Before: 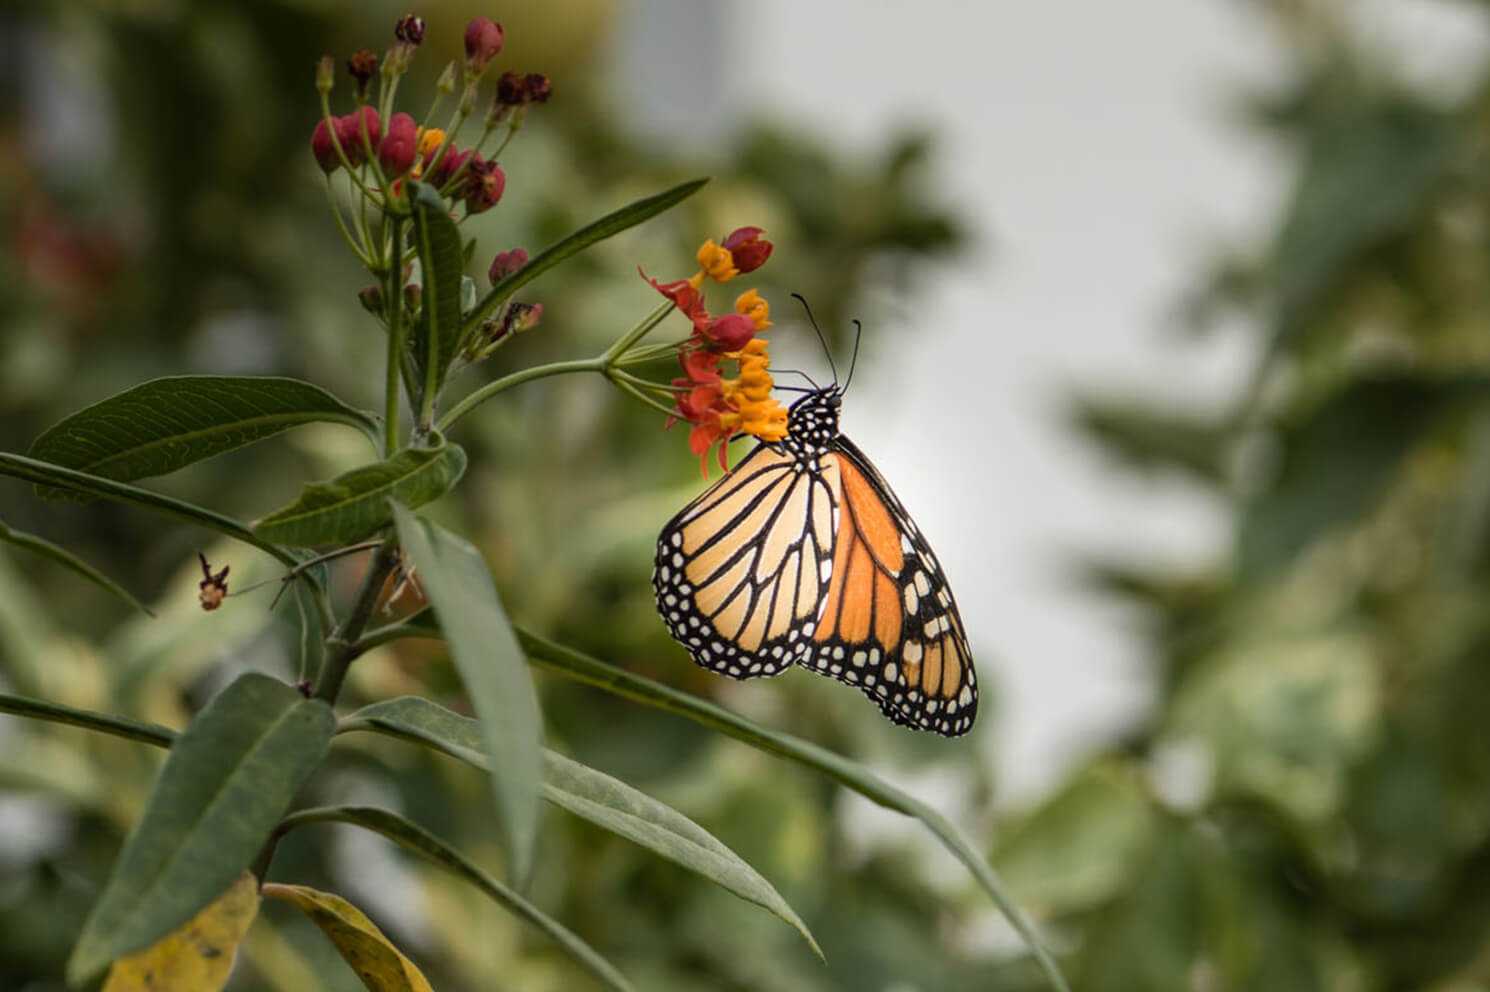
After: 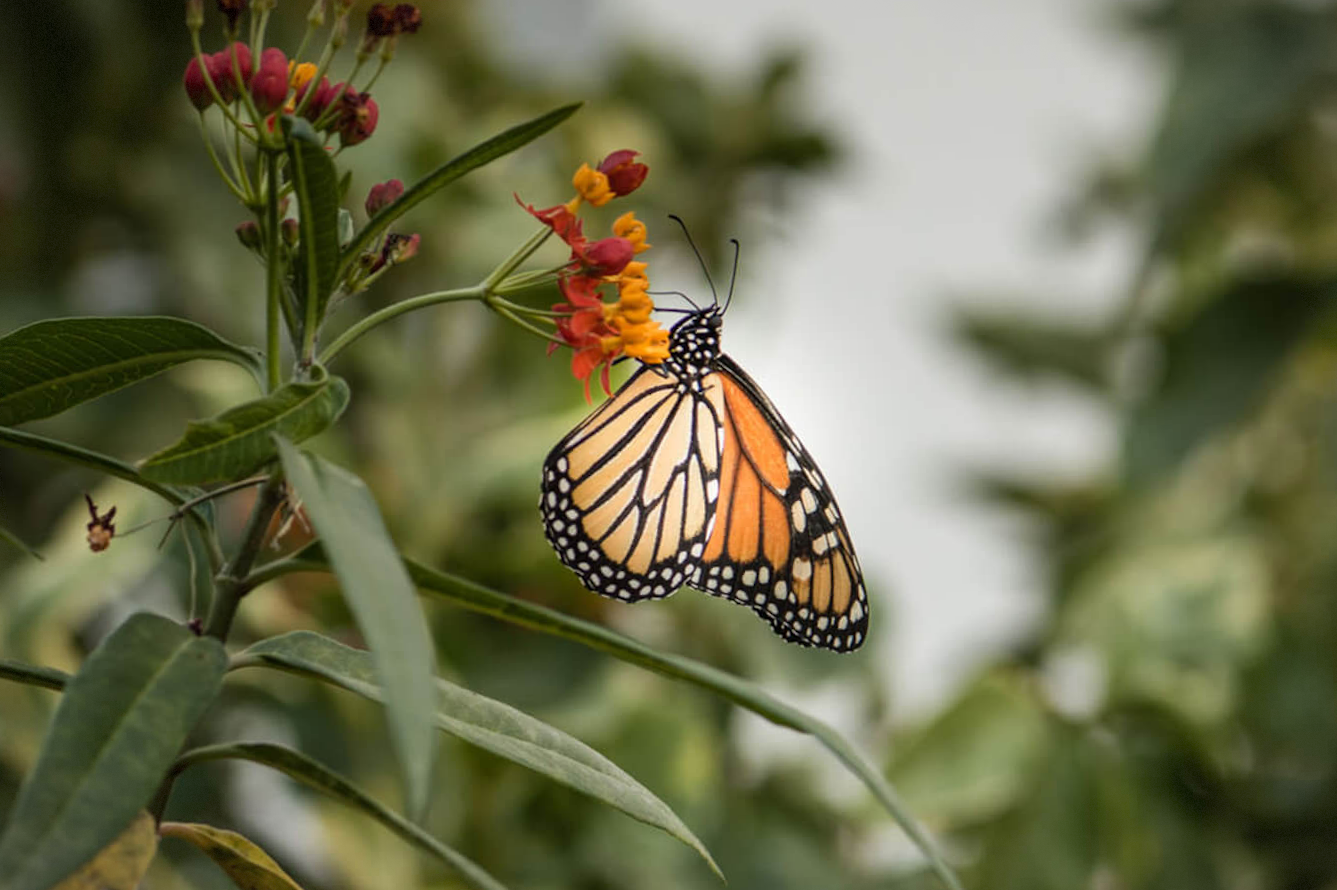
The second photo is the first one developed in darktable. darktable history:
vignetting: fall-off start 100%, brightness -0.406, saturation -0.3, width/height ratio 1.324, dithering 8-bit output, unbound false
crop and rotate: angle 1.96°, left 5.673%, top 5.673%
